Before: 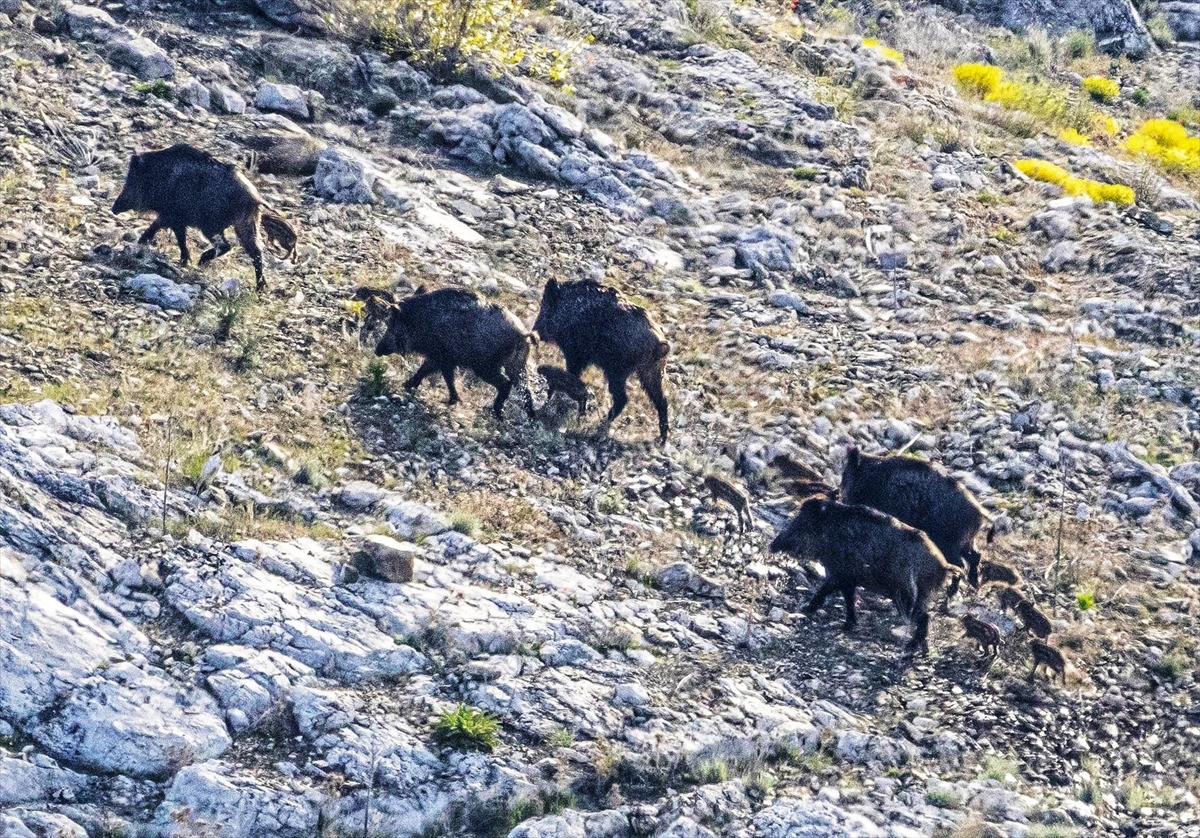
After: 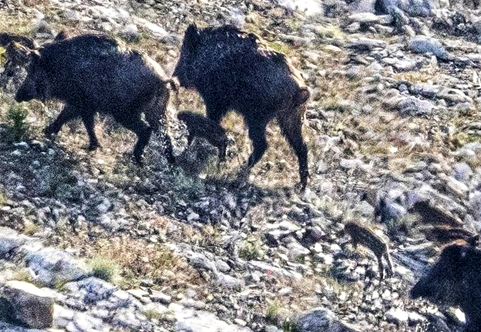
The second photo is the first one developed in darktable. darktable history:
local contrast: highlights 103%, shadows 102%, detail 120%, midtone range 0.2
crop: left 30.078%, top 30.376%, right 29.76%, bottom 29.907%
